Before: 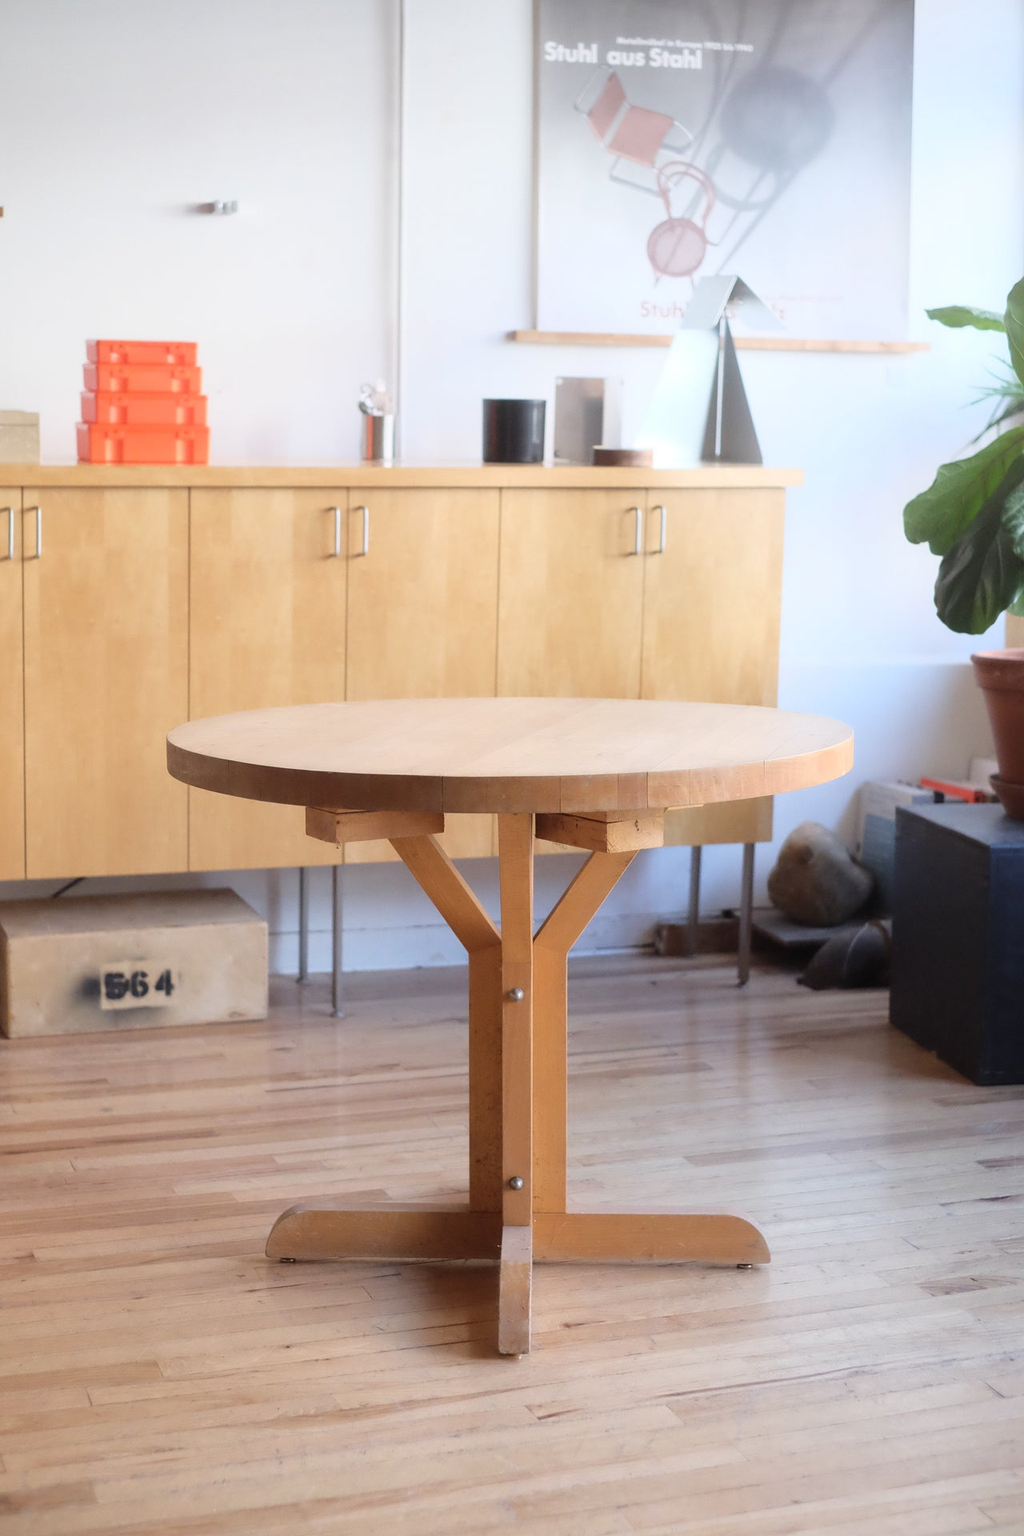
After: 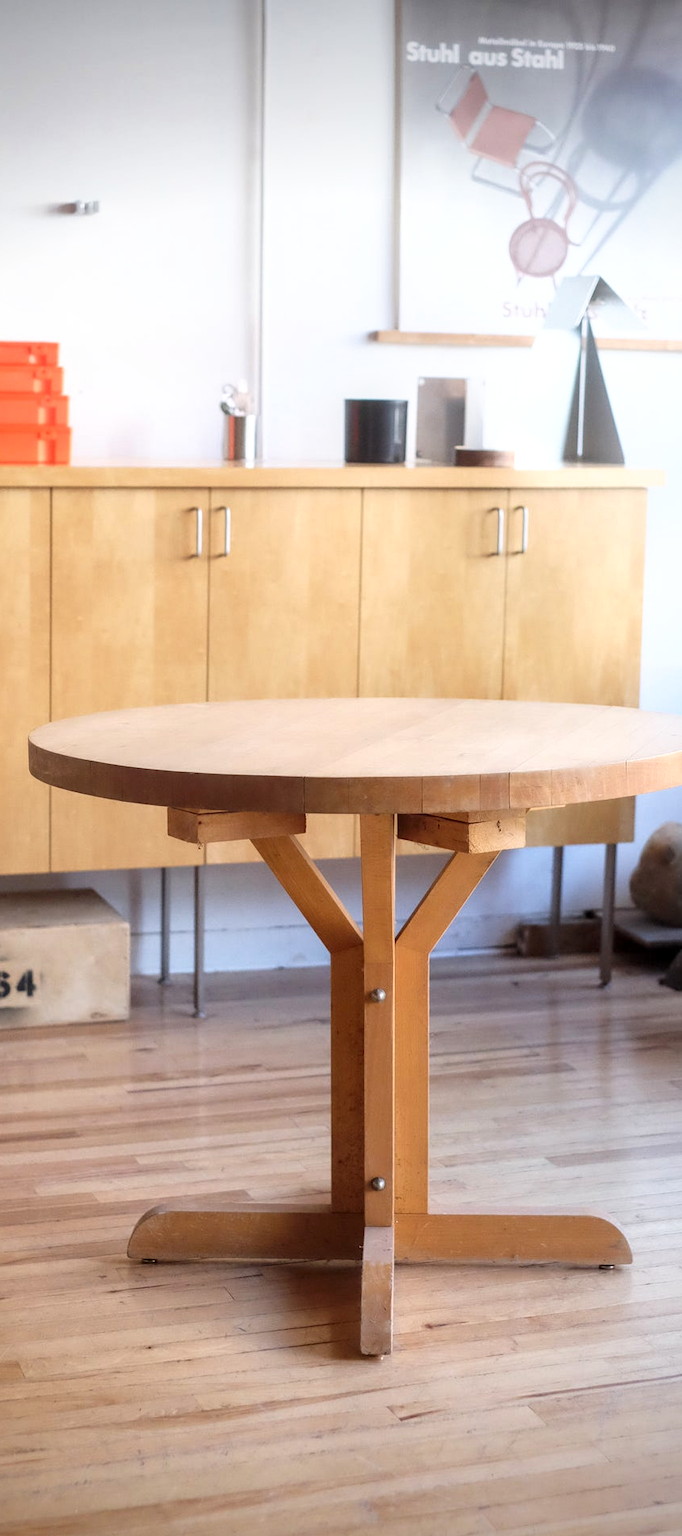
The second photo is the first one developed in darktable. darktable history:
crop and rotate: left 13.537%, right 19.796%
shadows and highlights: shadows 43.06, highlights 6.94
exposure: black level correction 0.001, exposure -0.2 EV, compensate highlight preservation false
local contrast: on, module defaults
vignetting: fall-off start 88.53%, fall-off radius 44.2%, saturation 0.376, width/height ratio 1.161
tone curve: curves: ch0 [(0, 0) (0.003, 0.002) (0.011, 0.009) (0.025, 0.02) (0.044, 0.036) (0.069, 0.057) (0.1, 0.081) (0.136, 0.115) (0.177, 0.153) (0.224, 0.202) (0.277, 0.264) (0.335, 0.333) (0.399, 0.409) (0.468, 0.491) (0.543, 0.58) (0.623, 0.675) (0.709, 0.777) (0.801, 0.88) (0.898, 0.98) (1, 1)], preserve colors none
